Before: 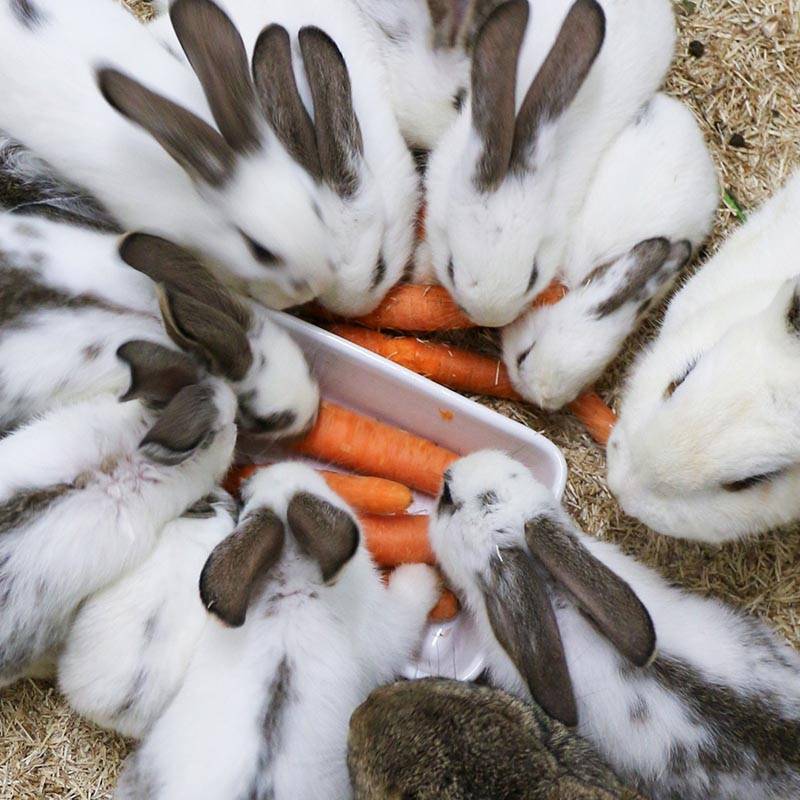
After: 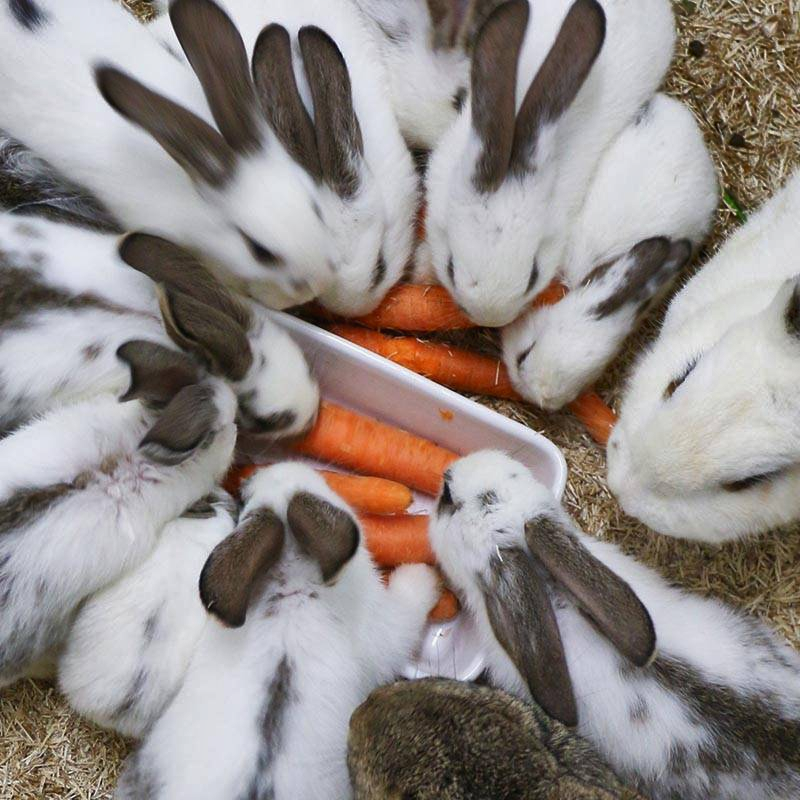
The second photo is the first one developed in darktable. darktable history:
shadows and highlights: shadows 24.36, highlights -78.63, soften with gaussian
contrast equalizer: y [[0.546, 0.552, 0.554, 0.554, 0.552, 0.546], [0.5 ×6], [0.5 ×6], [0 ×6], [0 ×6]], mix -0.187
